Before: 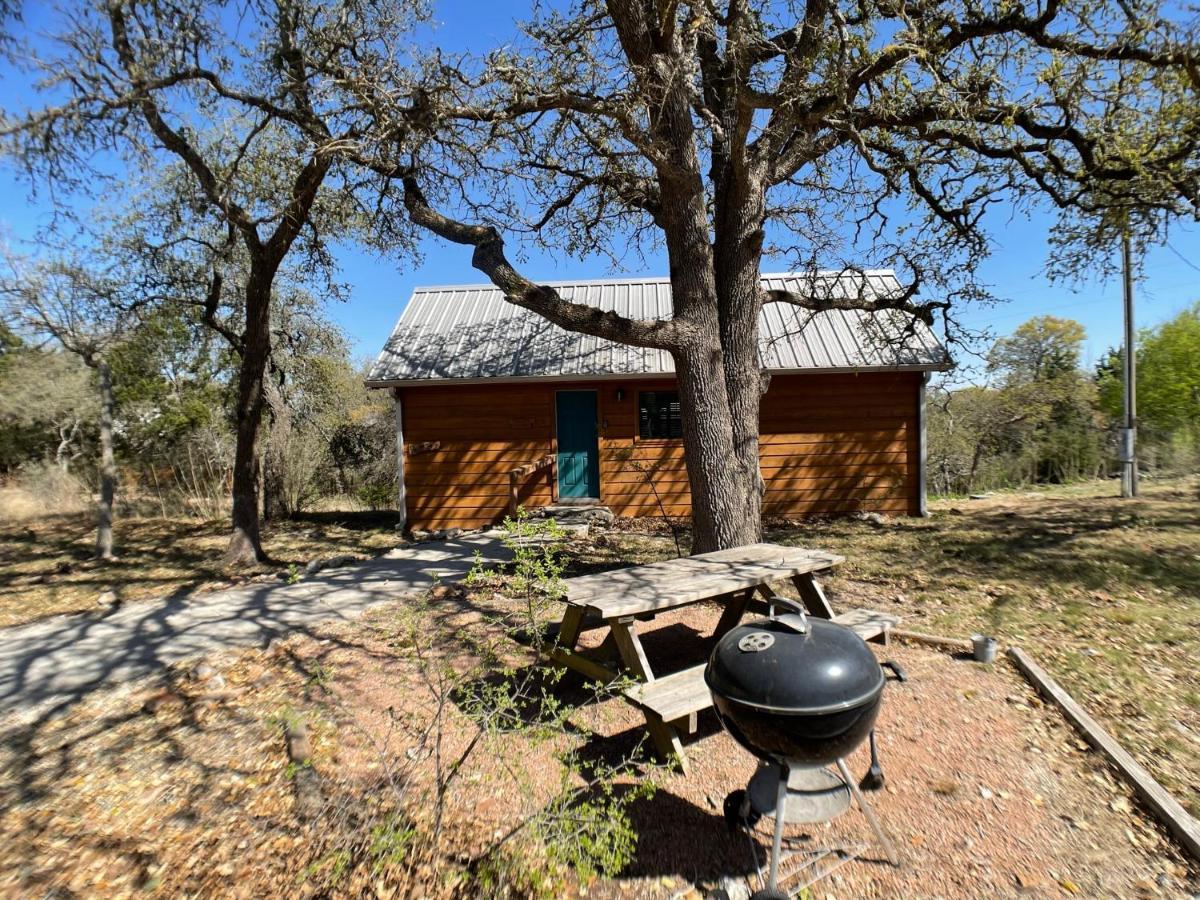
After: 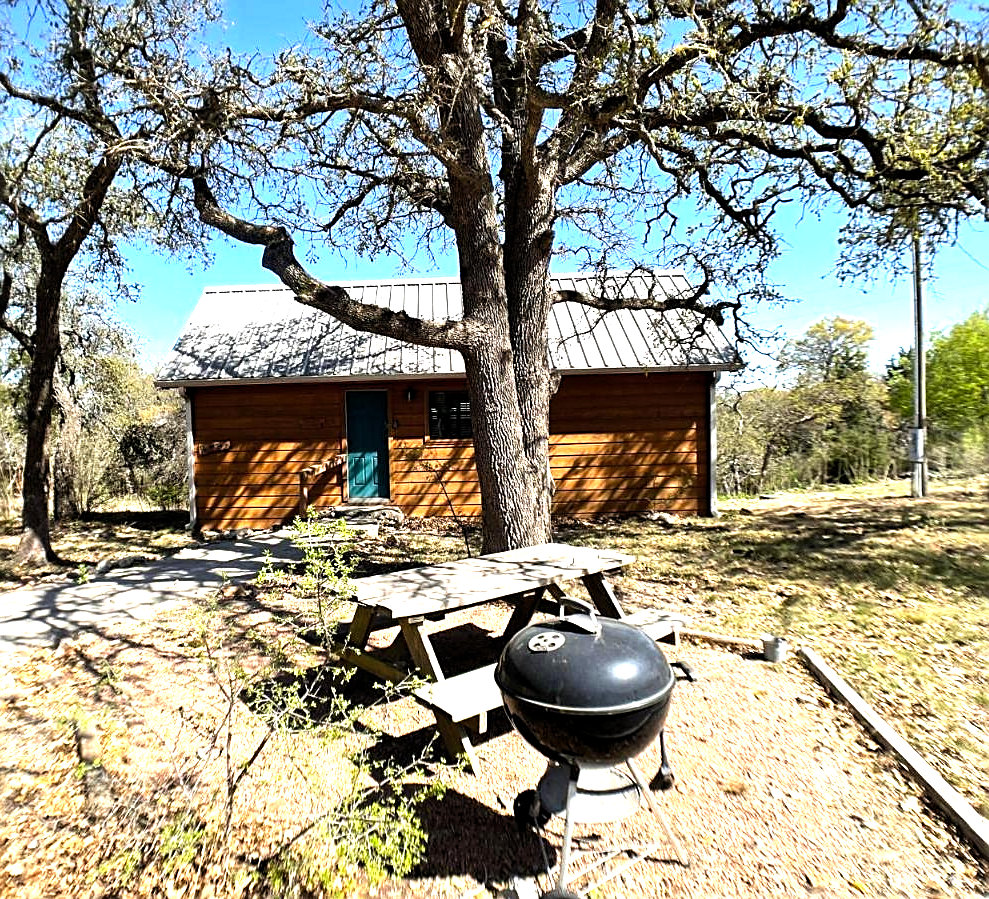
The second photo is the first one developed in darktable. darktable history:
levels: levels [0.012, 0.367, 0.697]
crop: left 17.582%, bottom 0.031%
sharpen: on, module defaults
